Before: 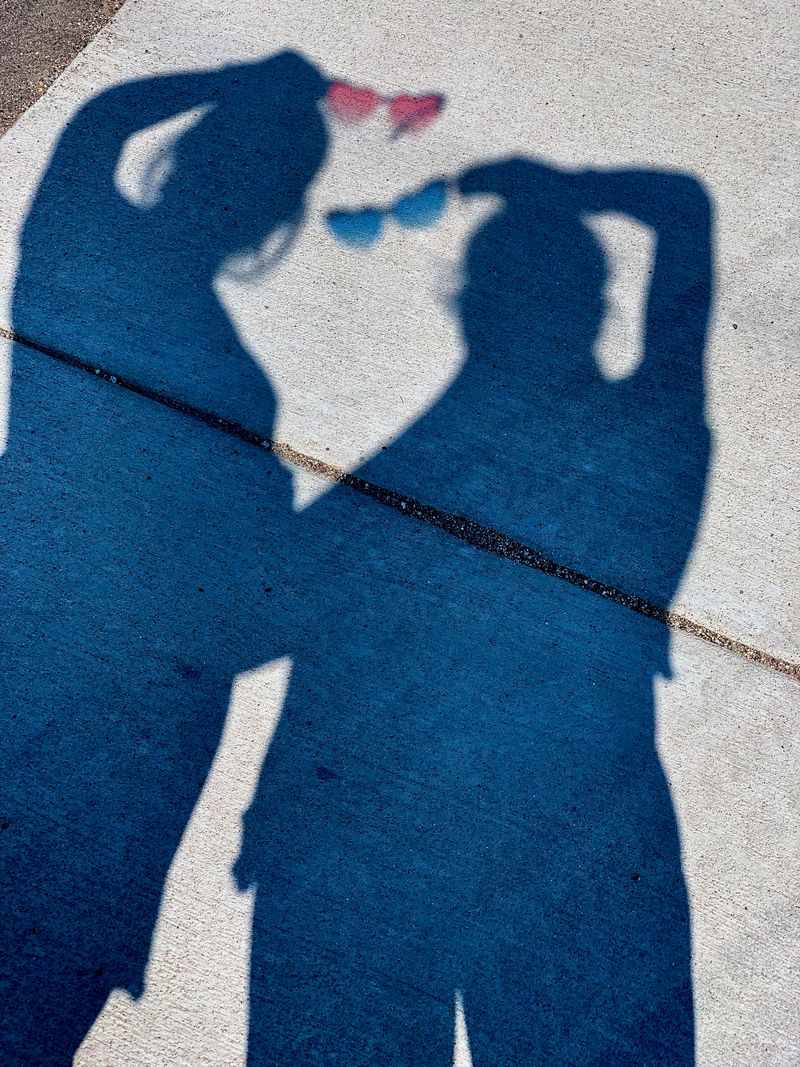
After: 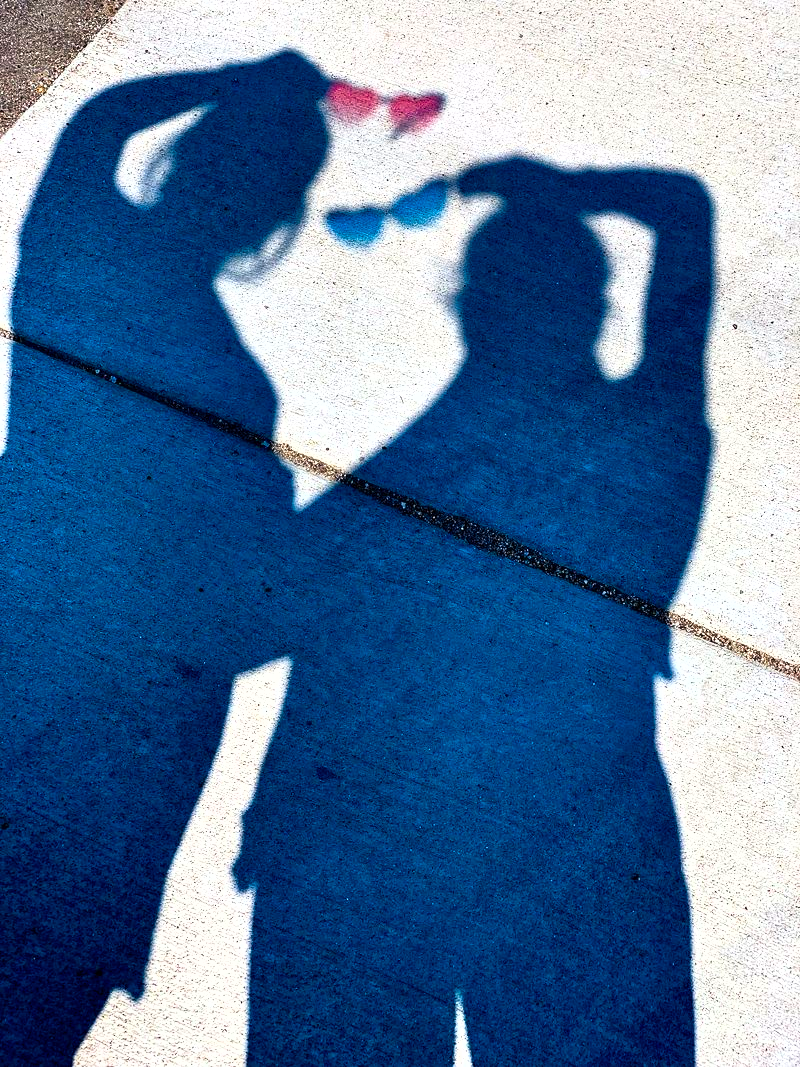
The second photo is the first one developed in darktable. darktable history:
shadows and highlights: shadows 1.74, highlights 41.94
color balance rgb: shadows lift › chroma 1.003%, shadows lift › hue 243.32°, linear chroma grading › global chroma 14.38%, perceptual saturation grading › global saturation 30.807%, perceptual brilliance grading › global brilliance -4.983%, perceptual brilliance grading › highlights 24.3%, perceptual brilliance grading › mid-tones 7.387%, perceptual brilliance grading › shadows -4.954%
